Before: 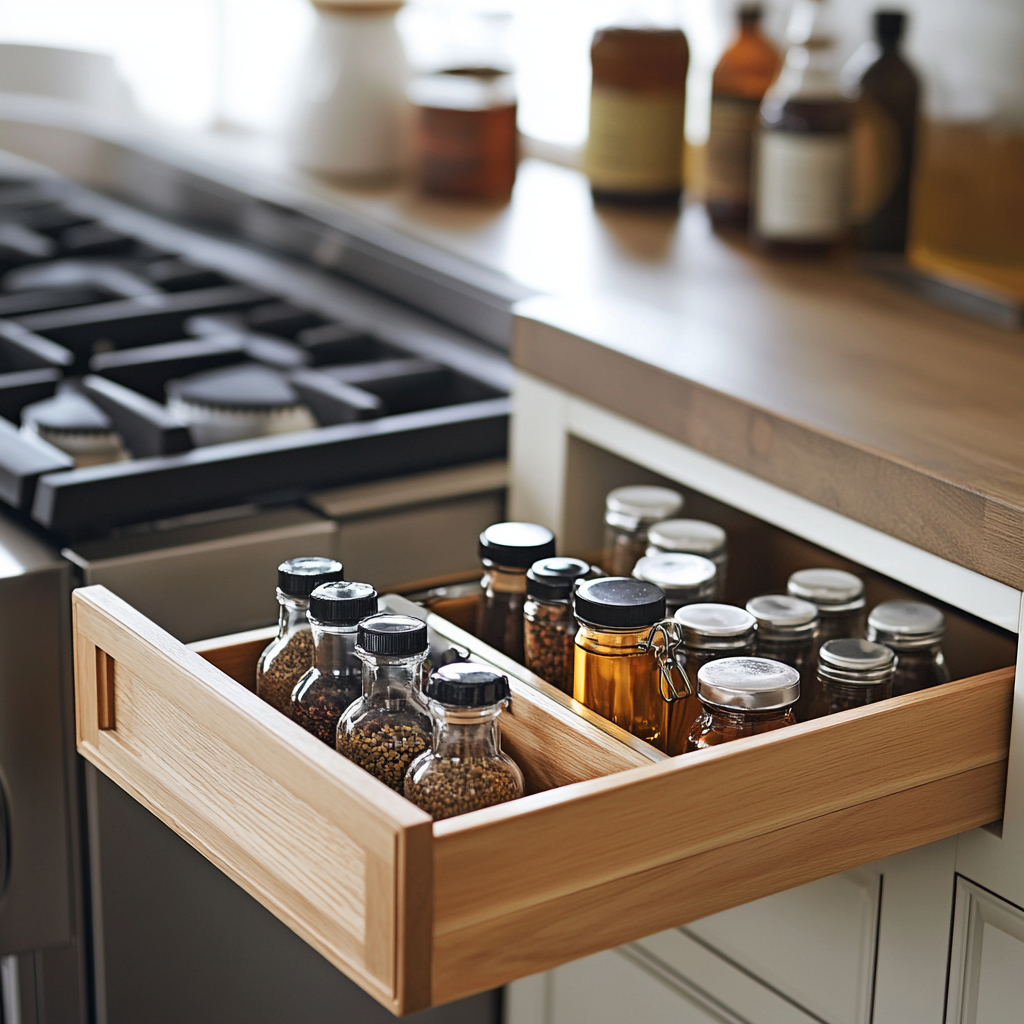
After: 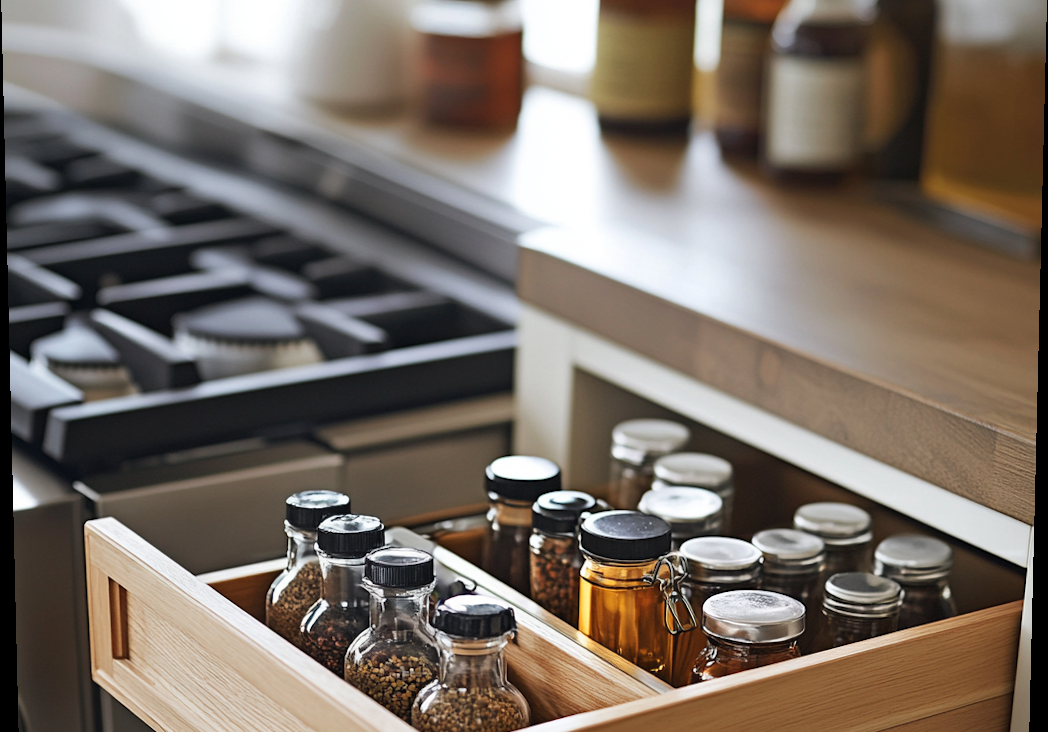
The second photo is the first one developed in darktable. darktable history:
crop and rotate: top 8.293%, bottom 20.996%
rotate and perspective: lens shift (vertical) 0.048, lens shift (horizontal) -0.024, automatic cropping off
